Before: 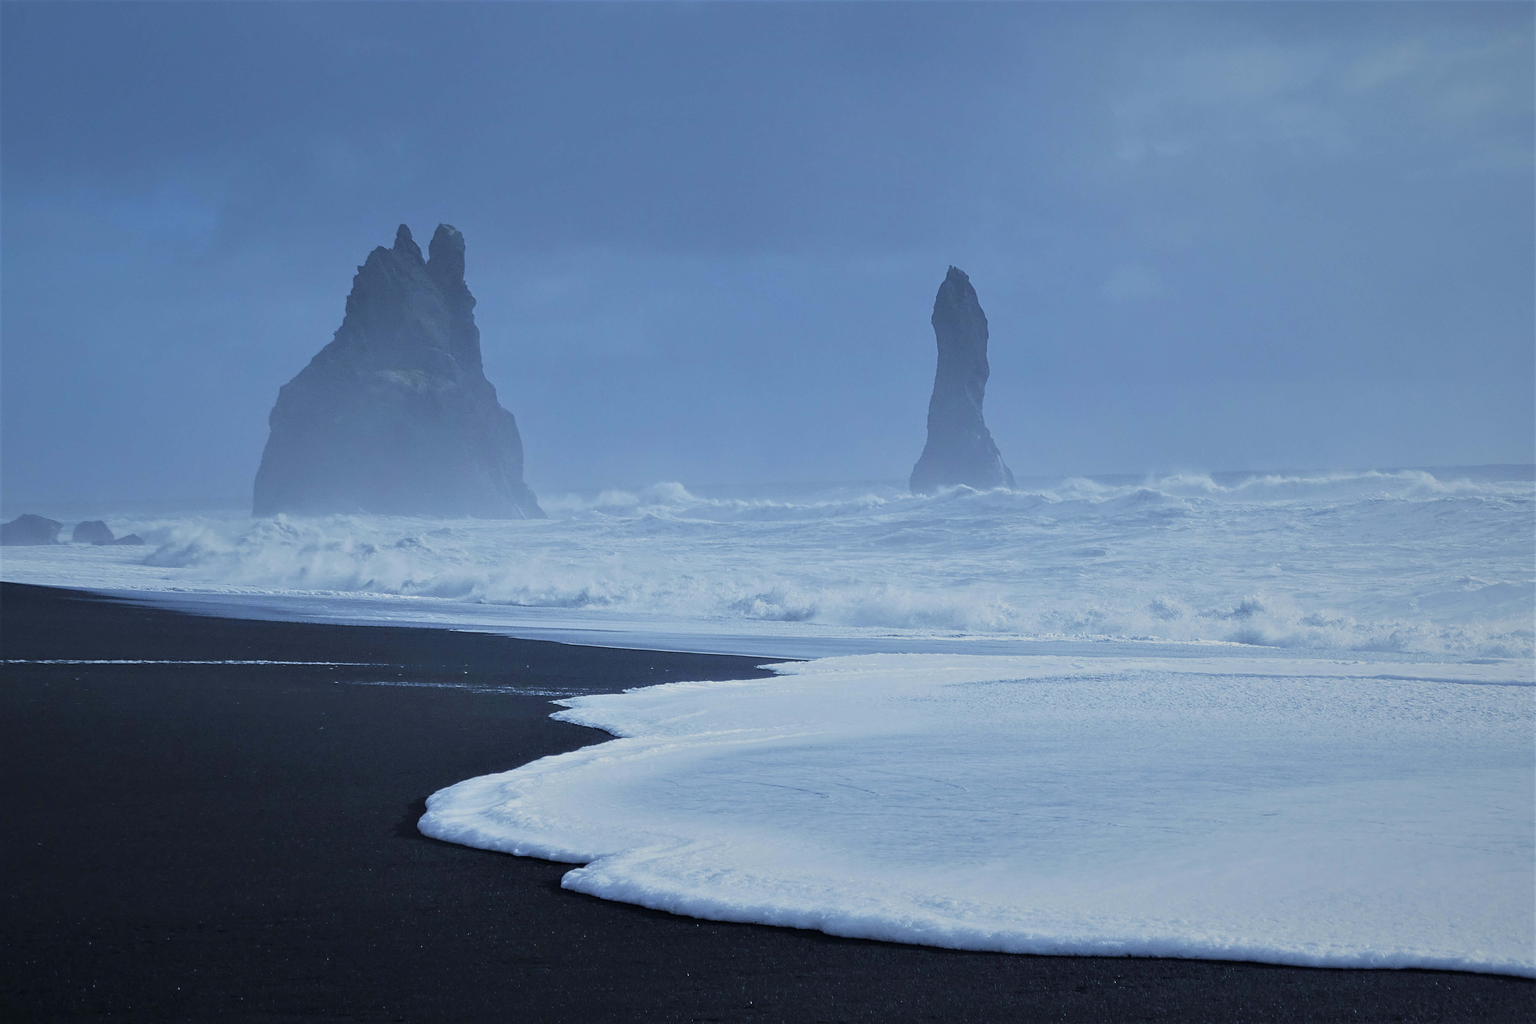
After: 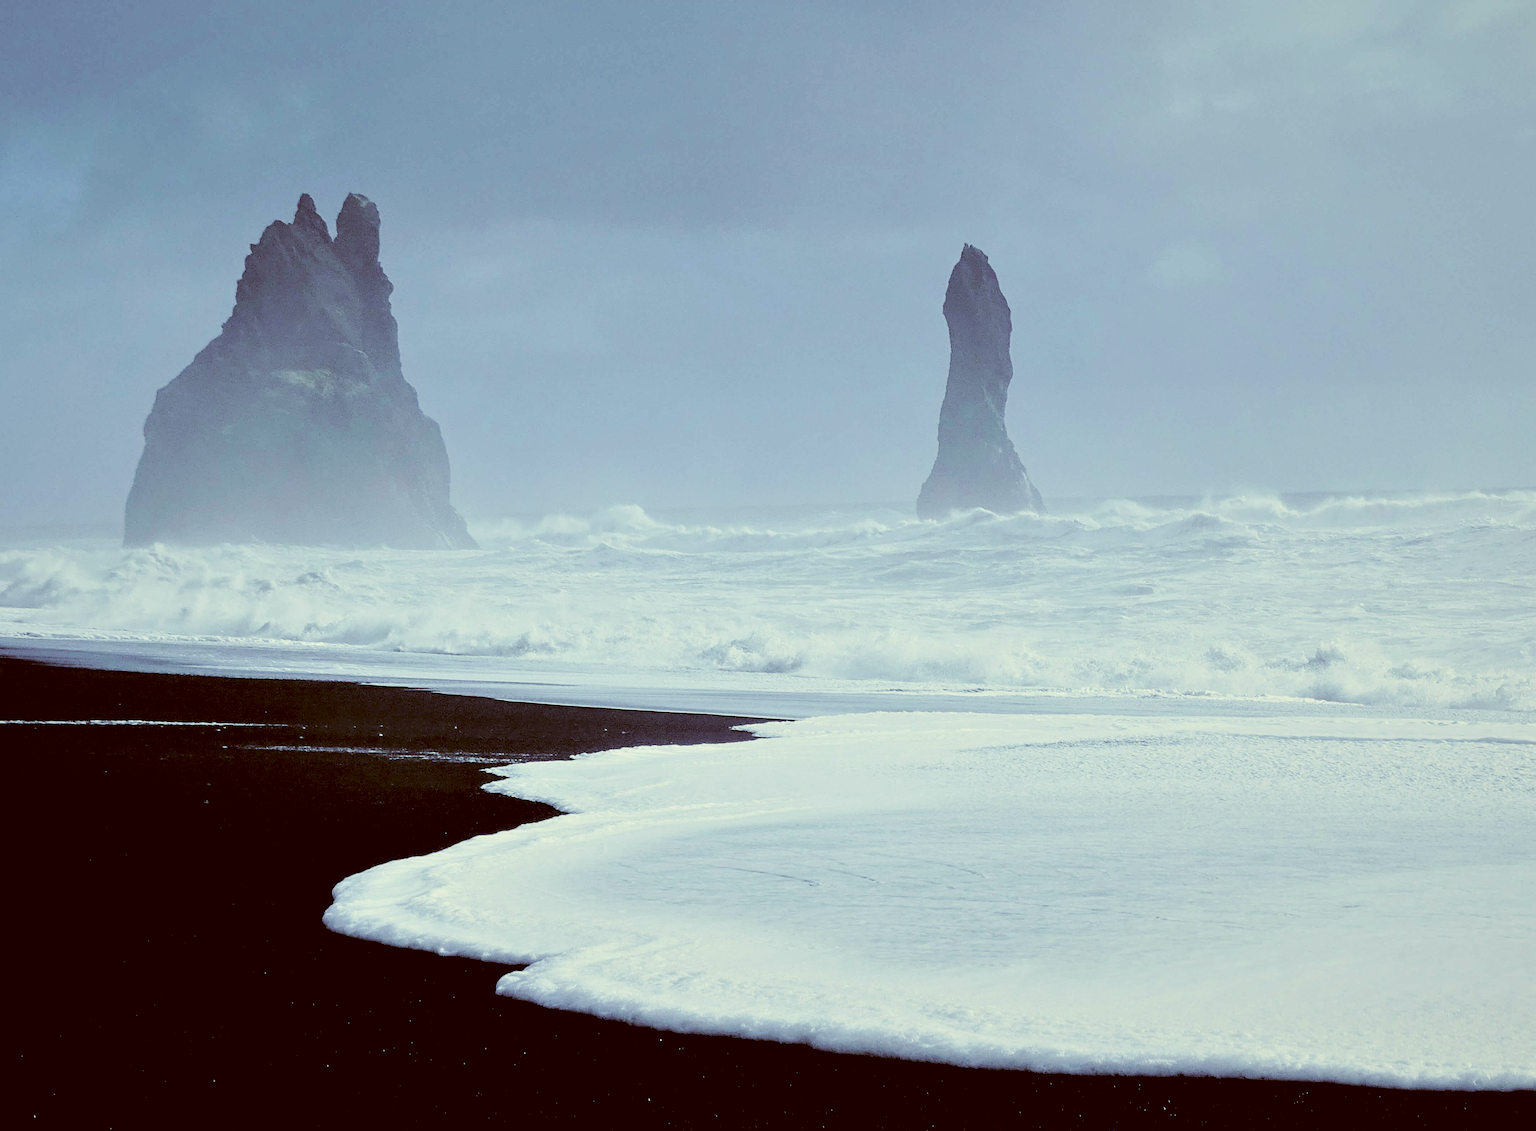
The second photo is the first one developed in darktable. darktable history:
white balance: emerald 1
base curve: curves: ch0 [(0, 0) (0.032, 0.025) (0.121, 0.166) (0.206, 0.329) (0.605, 0.79) (1, 1)], preserve colors none
crop: left 9.807%, top 6.259%, right 7.334%, bottom 2.177%
color correction: highlights a* -5.3, highlights b* 9.8, shadows a* 9.8, shadows b* 24.26
rgb levels: levels [[0.029, 0.461, 0.922], [0, 0.5, 1], [0, 0.5, 1]]
